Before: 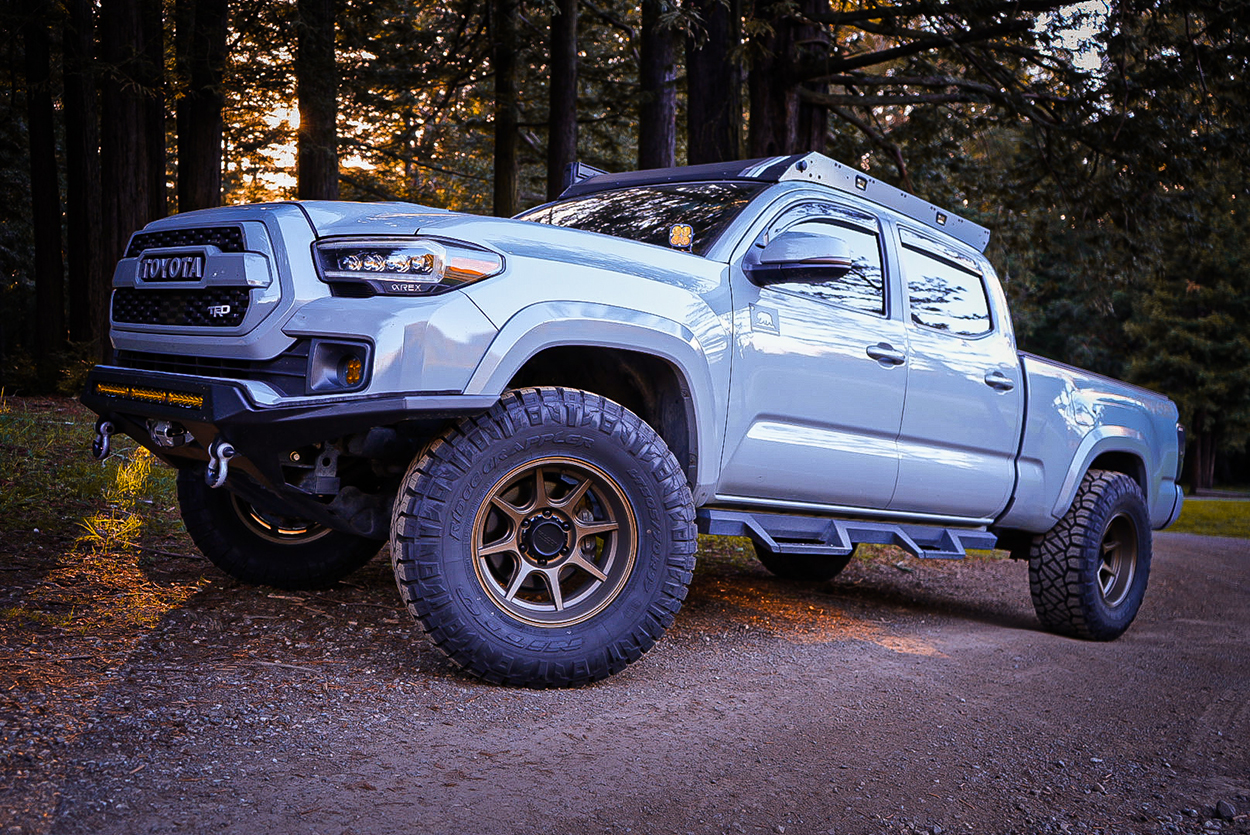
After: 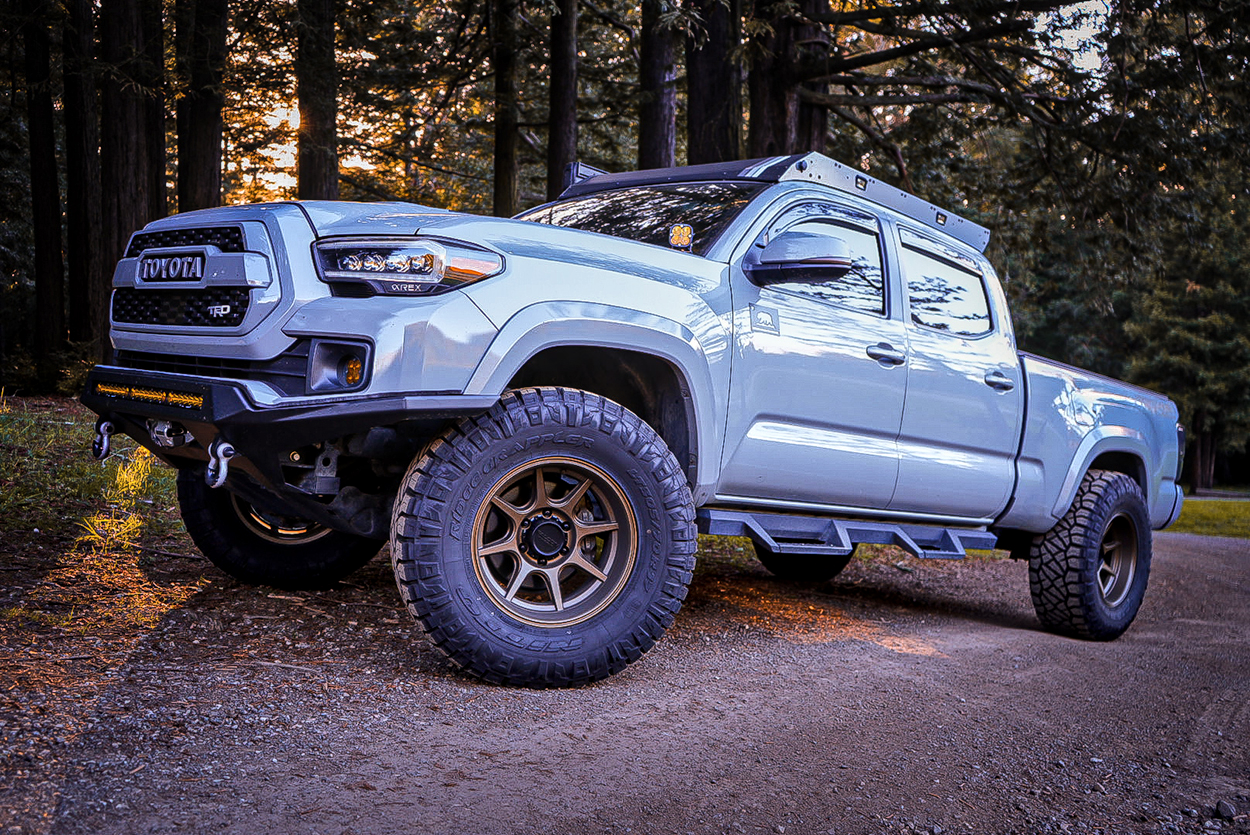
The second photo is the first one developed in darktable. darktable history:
shadows and highlights: shadows 36.16, highlights -27.4, soften with gaussian
exposure: compensate highlight preservation false
local contrast: on, module defaults
